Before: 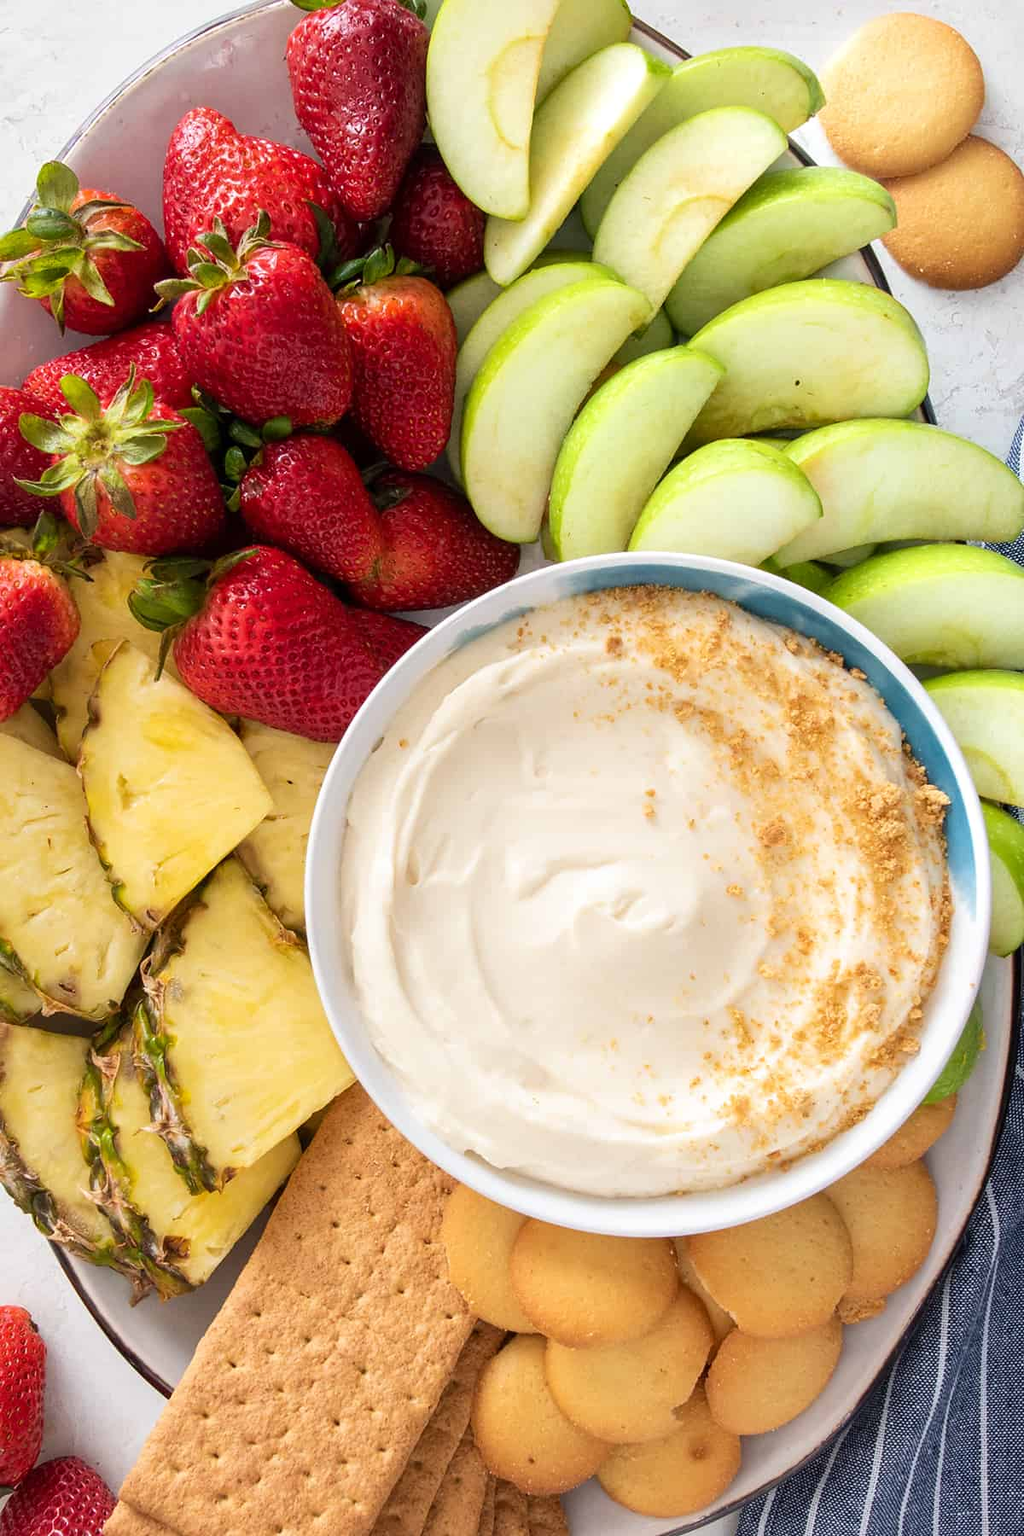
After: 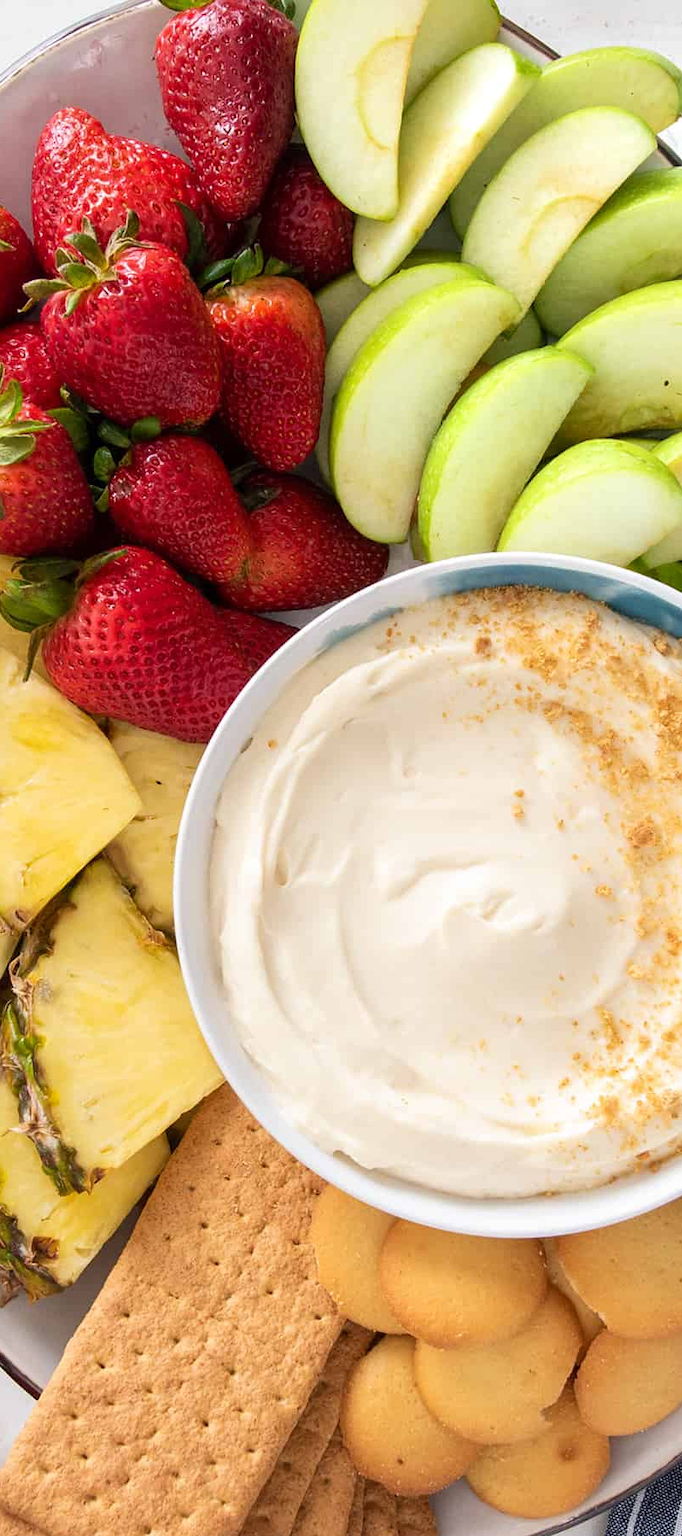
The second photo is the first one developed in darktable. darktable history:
crop and rotate: left 12.911%, right 20.427%
